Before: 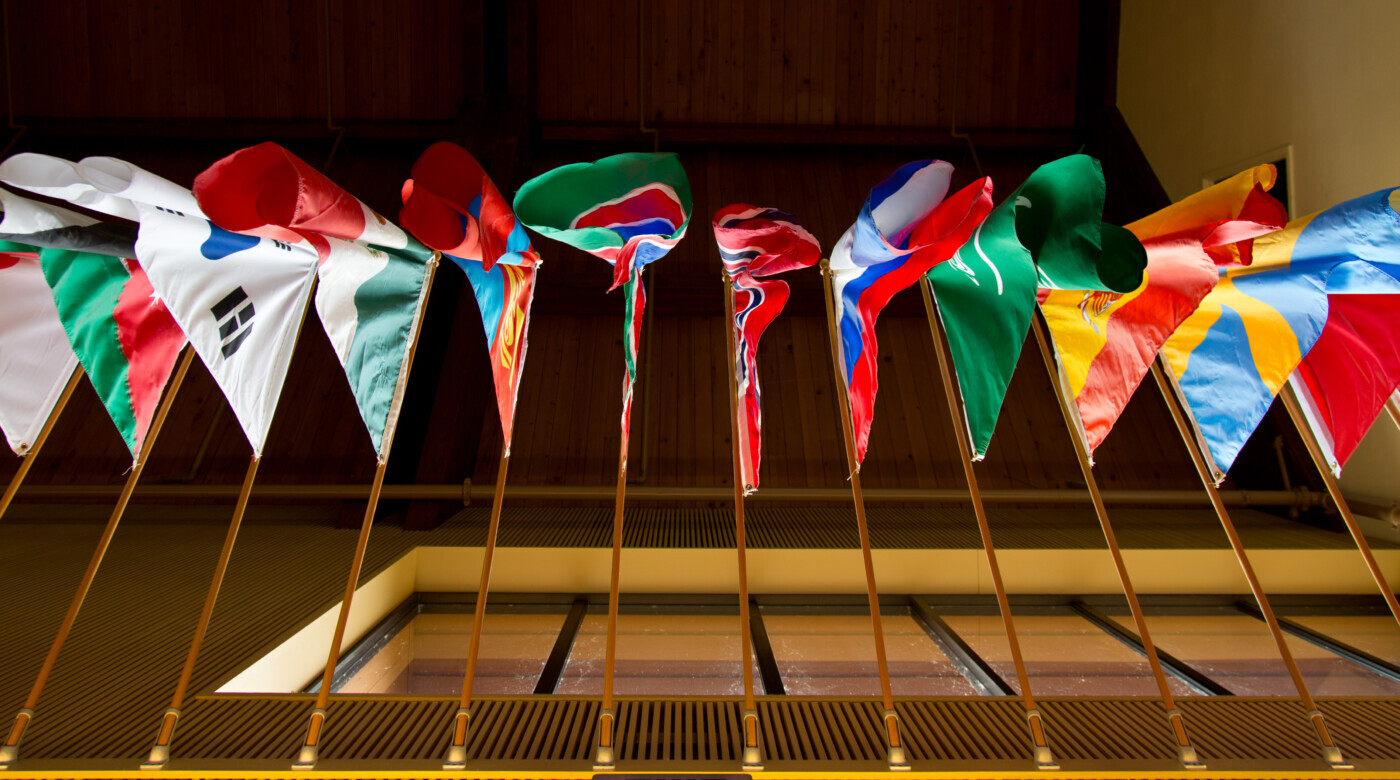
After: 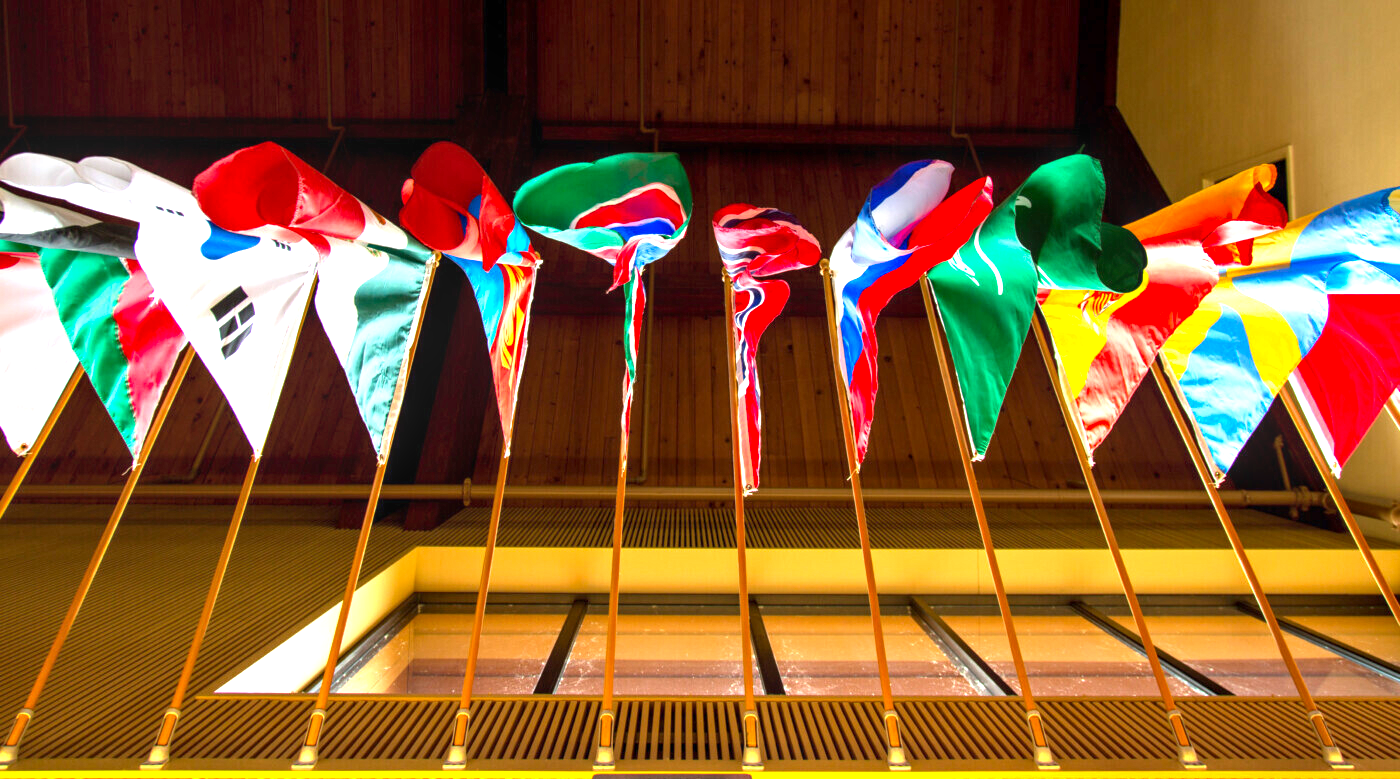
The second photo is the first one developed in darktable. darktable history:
crop: bottom 0.061%
contrast brightness saturation: saturation 0.13
exposure: black level correction 0, exposure 1.335 EV, compensate highlight preservation false
local contrast: on, module defaults
